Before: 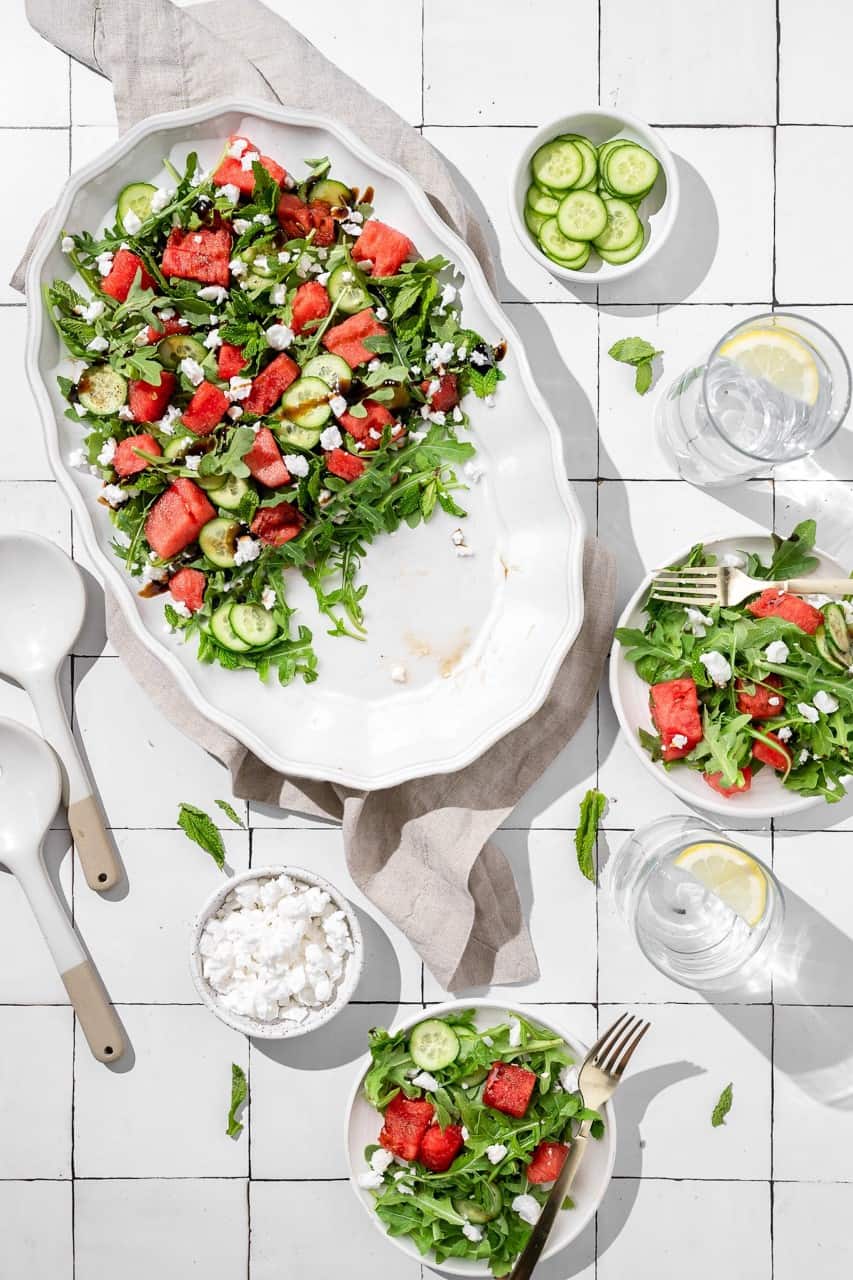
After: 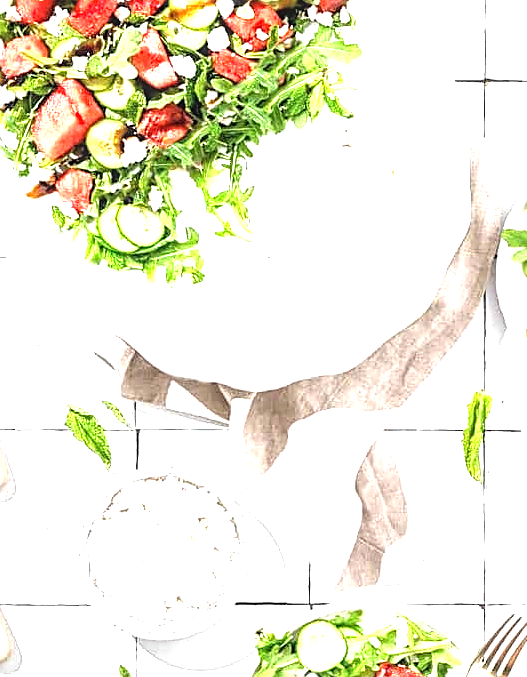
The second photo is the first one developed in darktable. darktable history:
crop: left 13.352%, top 31.203%, right 24.762%, bottom 15.833%
sharpen: amount 0.533
tone equalizer: -8 EV -0.717 EV, -7 EV -0.686 EV, -6 EV -0.618 EV, -5 EV -0.383 EV, -3 EV 0.398 EV, -2 EV 0.6 EV, -1 EV 0.682 EV, +0 EV 0.779 EV
exposure: black level correction 0, exposure 1 EV, compensate exposure bias true, compensate highlight preservation false
local contrast: detail 130%
